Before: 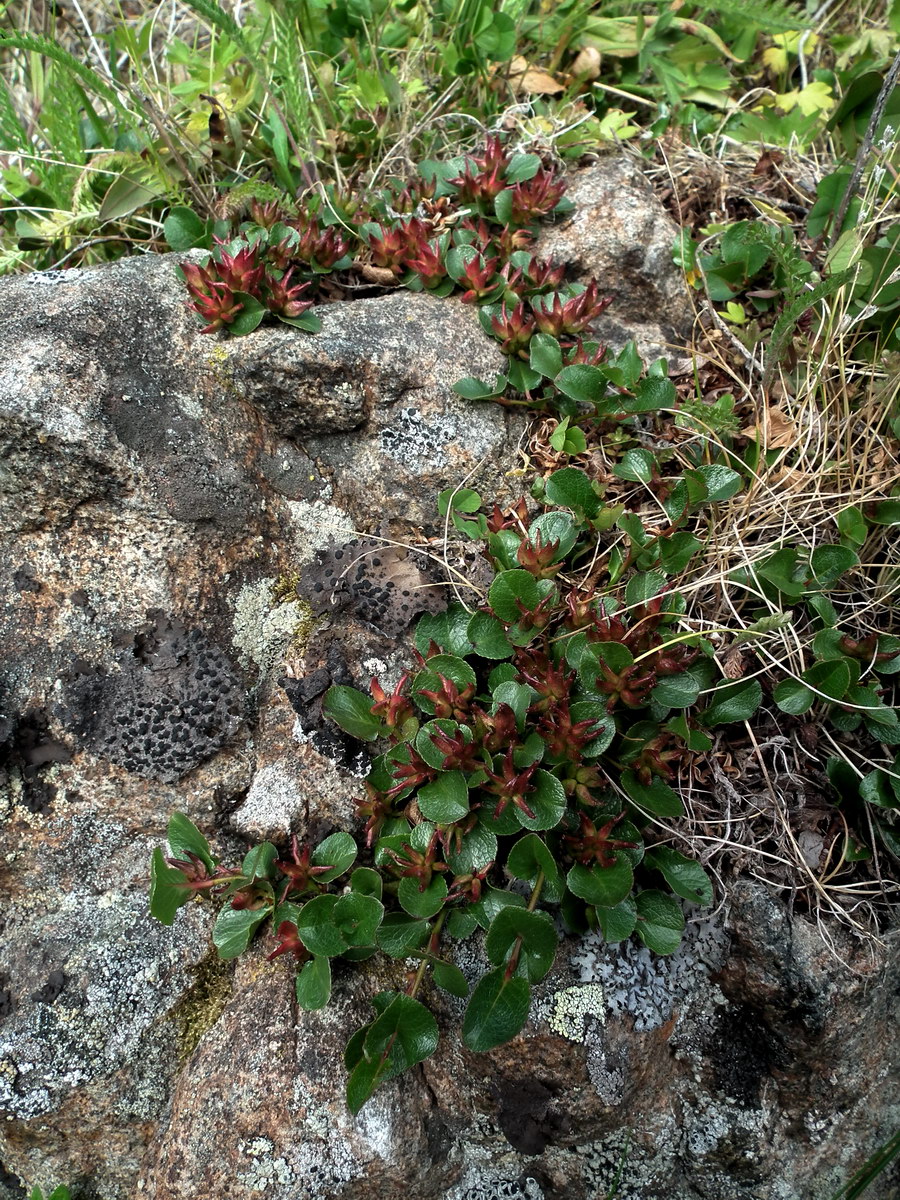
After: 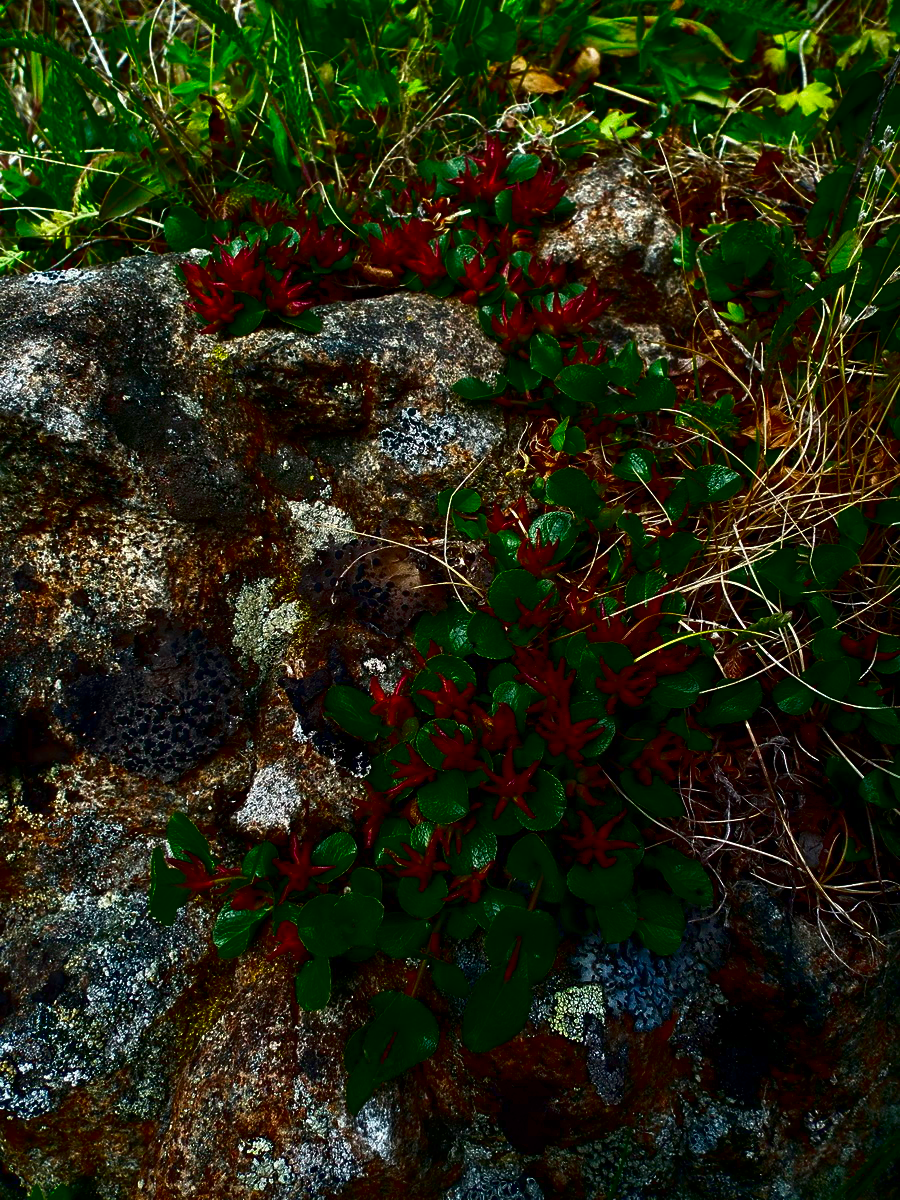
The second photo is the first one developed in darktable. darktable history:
contrast brightness saturation: brightness -0.983, saturation 0.988
